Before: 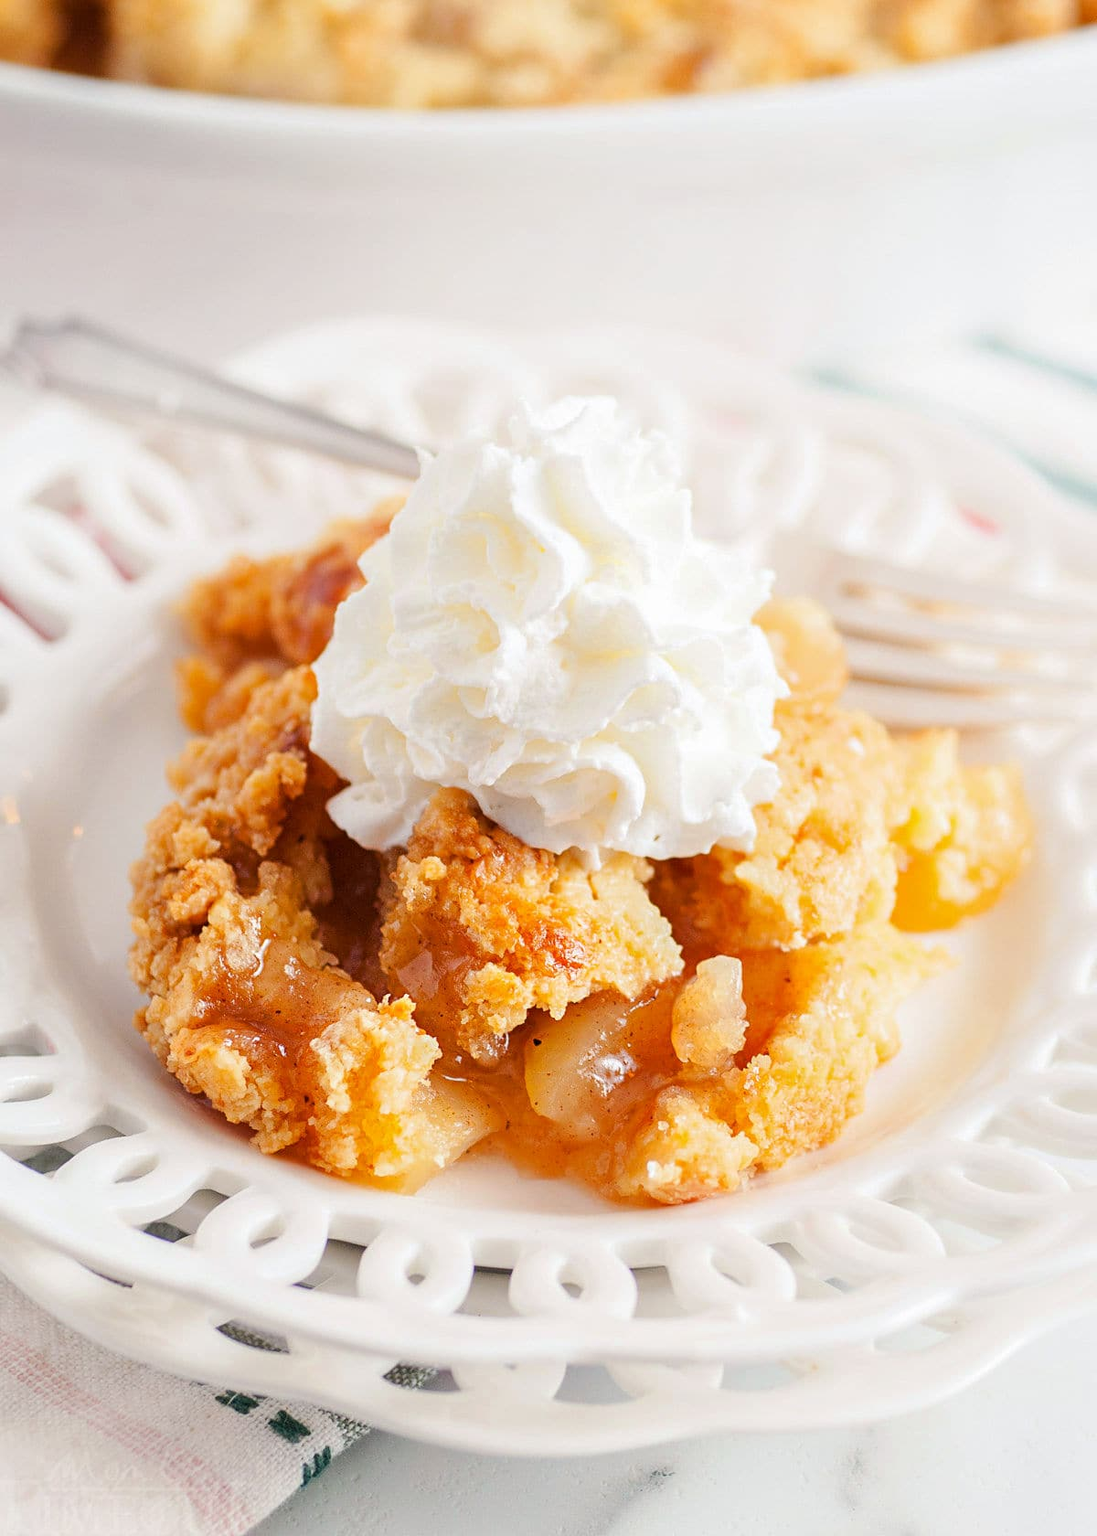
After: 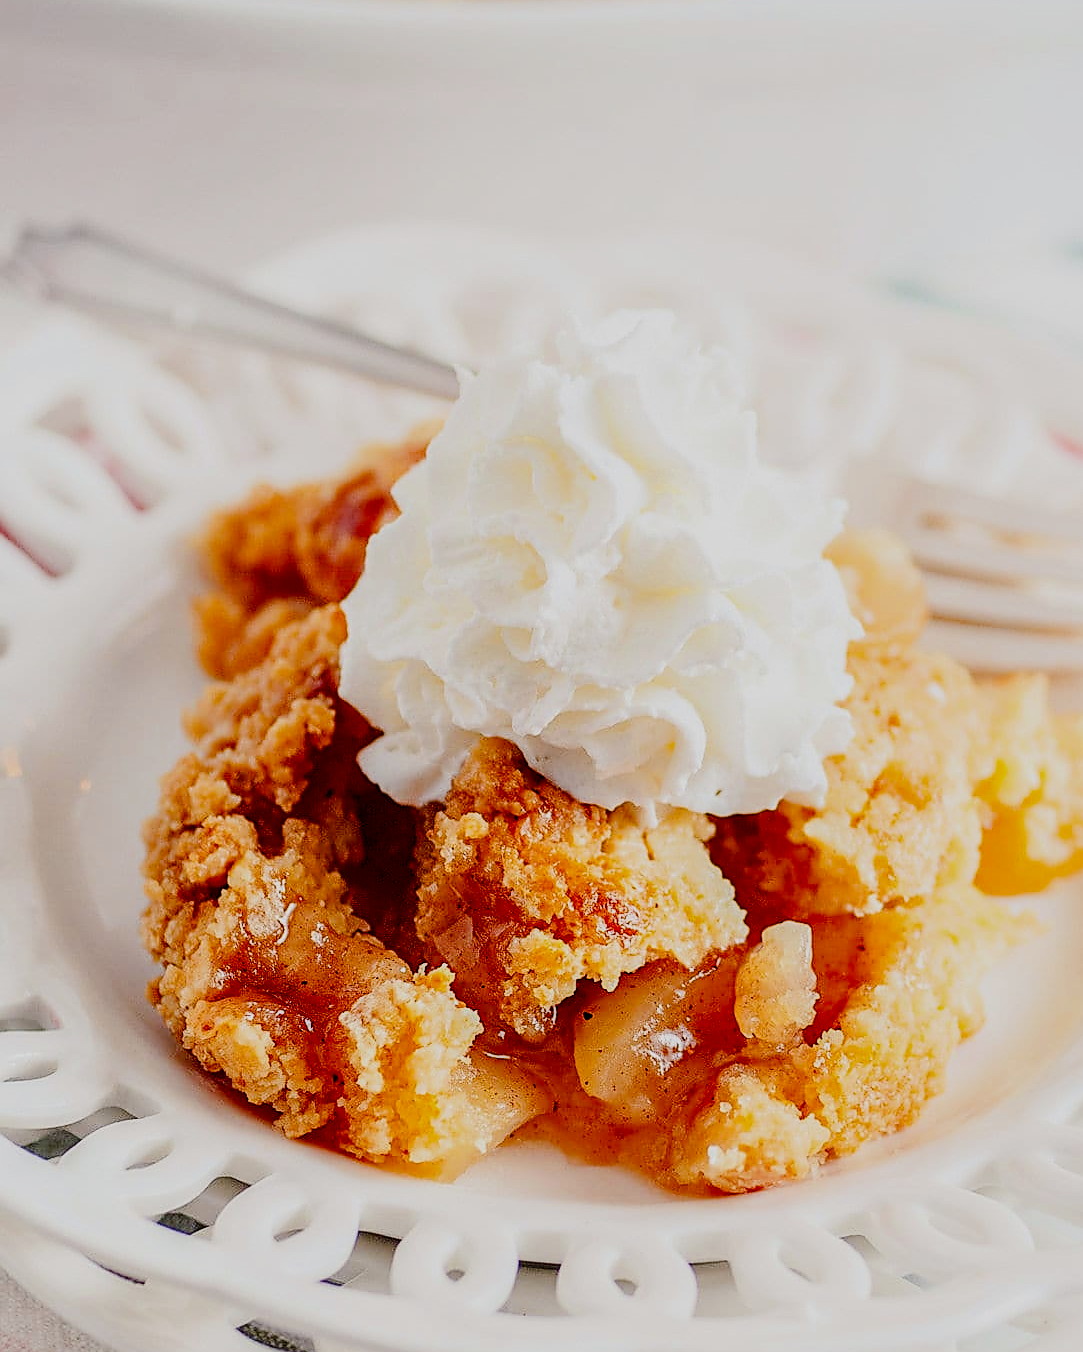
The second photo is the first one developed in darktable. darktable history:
crop: top 7.429%, right 9.711%, bottom 12.07%
color balance rgb: perceptual saturation grading › global saturation 20%, perceptual saturation grading › highlights -25.045%, perceptual saturation grading › shadows 24.114%
contrast brightness saturation: contrast 0.193, brightness -0.1, saturation 0.209
sharpen: radius 1.347, amount 1.232, threshold 0.769
filmic rgb: black relative exposure -6.96 EV, white relative exposure 5.66 EV, threshold 5.96 EV, hardness 2.86, enable highlight reconstruction true
local contrast: on, module defaults
